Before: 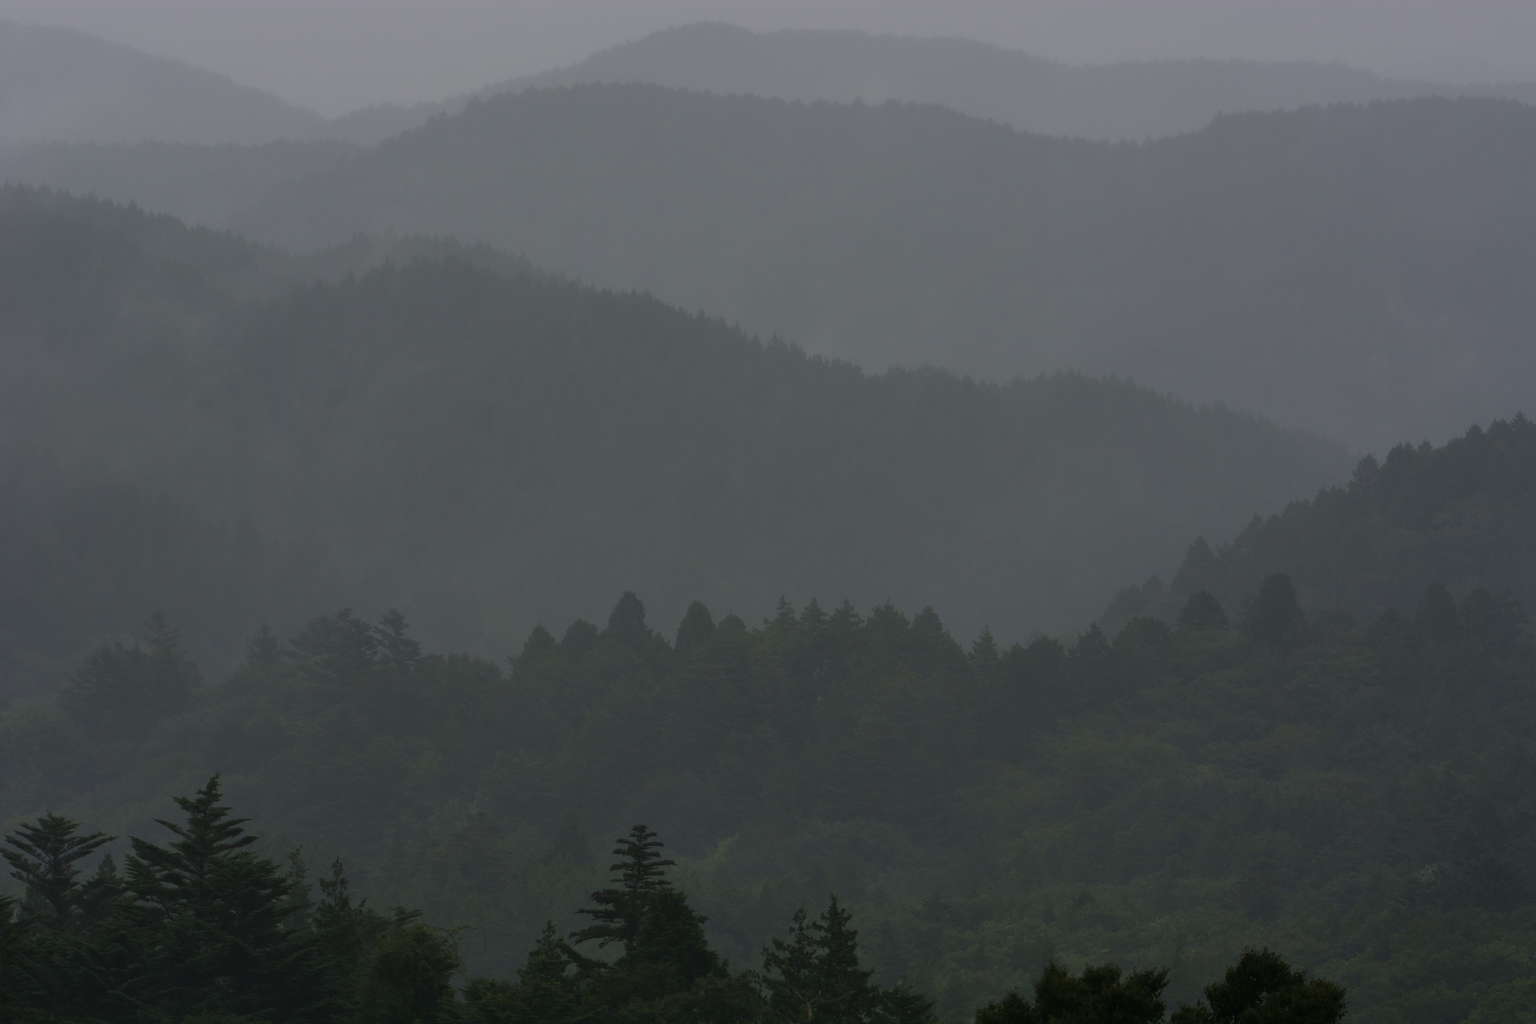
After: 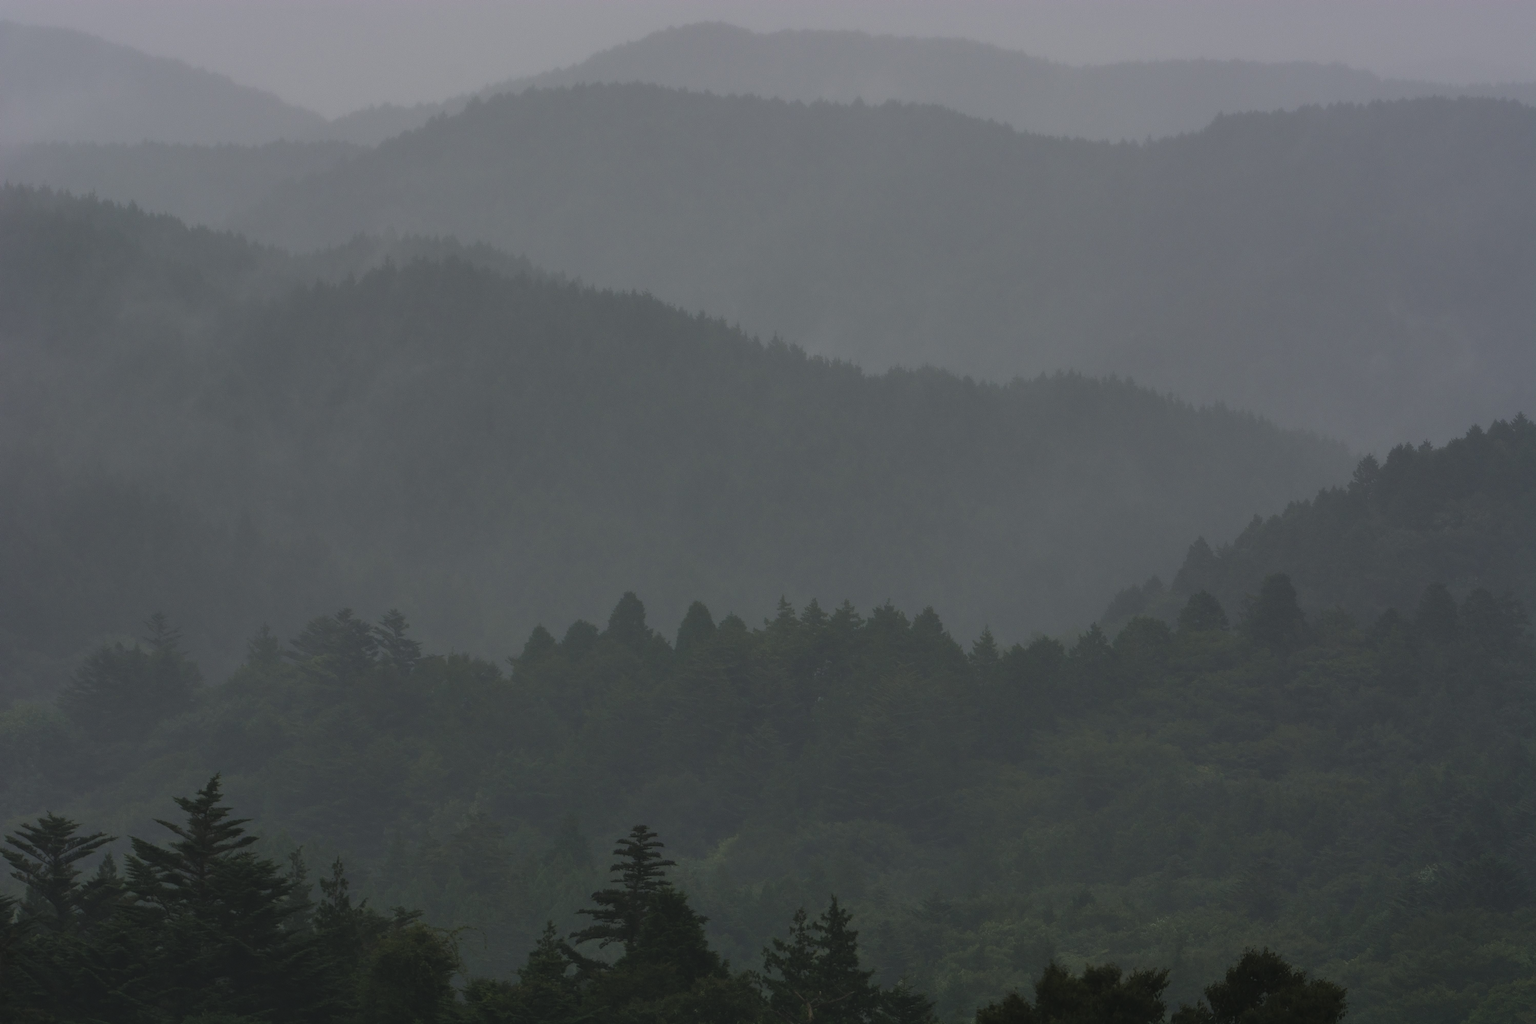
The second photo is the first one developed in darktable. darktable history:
local contrast: on, module defaults
exposure: black level correction -0.008, exposure 0.067 EV, compensate highlight preservation false
